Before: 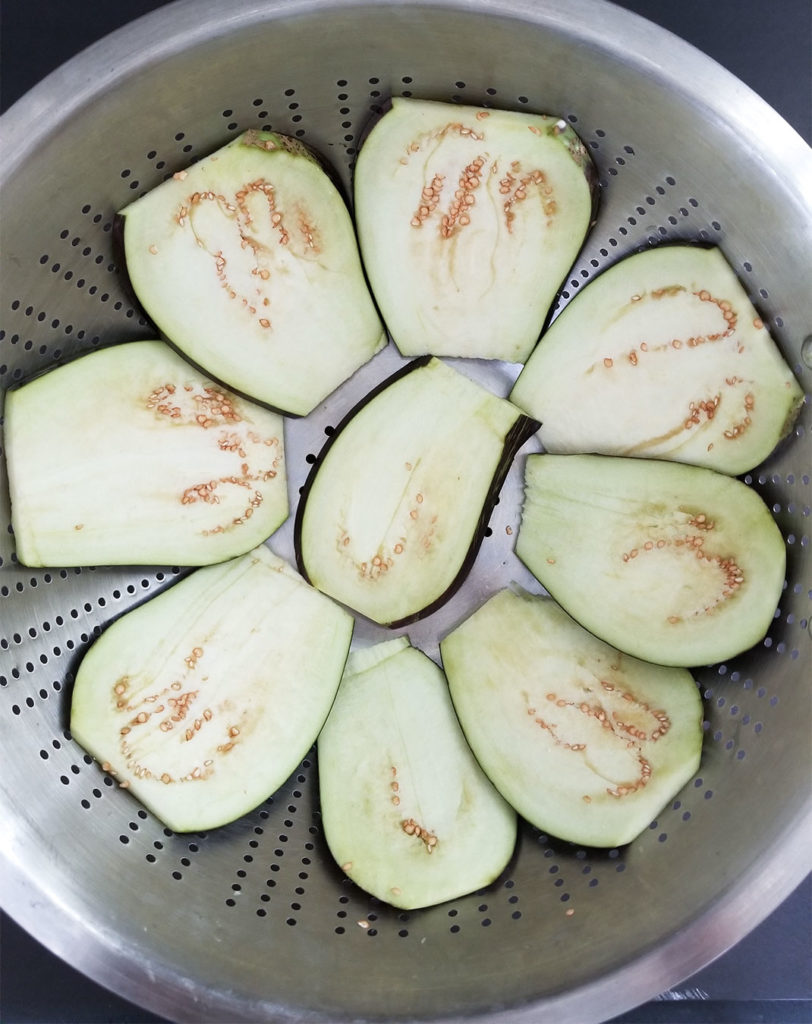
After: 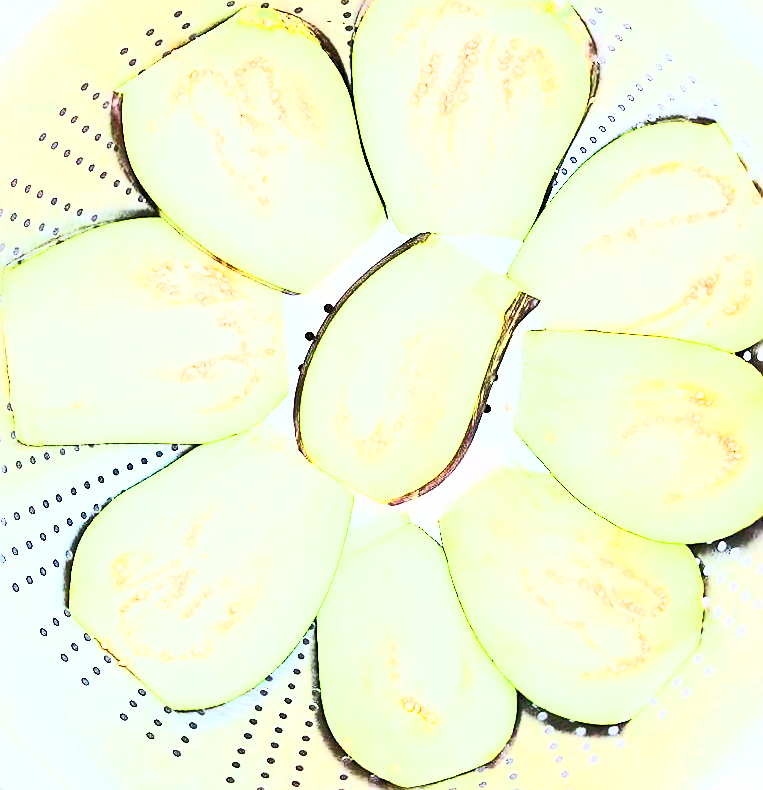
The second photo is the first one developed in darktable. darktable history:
sharpen: on, module defaults
exposure: black level correction 0, exposure 3.898 EV, compensate exposure bias true, compensate highlight preservation false
contrast brightness saturation: contrast 0.982, brightness 0.991, saturation 0.994
crop and rotate: angle 0.114°, top 11.943%, right 5.686%, bottom 10.624%
filmic rgb: middle gray luminance 18.2%, black relative exposure -7.52 EV, white relative exposure 8.48 EV, target black luminance 0%, hardness 2.23, latitude 18.5%, contrast 0.884, highlights saturation mix 4.63%, shadows ↔ highlights balance 10.95%, iterations of high-quality reconstruction 0
shadows and highlights: shadows 29.64, highlights -30.43, low approximation 0.01, soften with gaussian
color correction: highlights a* -4.85, highlights b* 5.05, saturation 0.937
